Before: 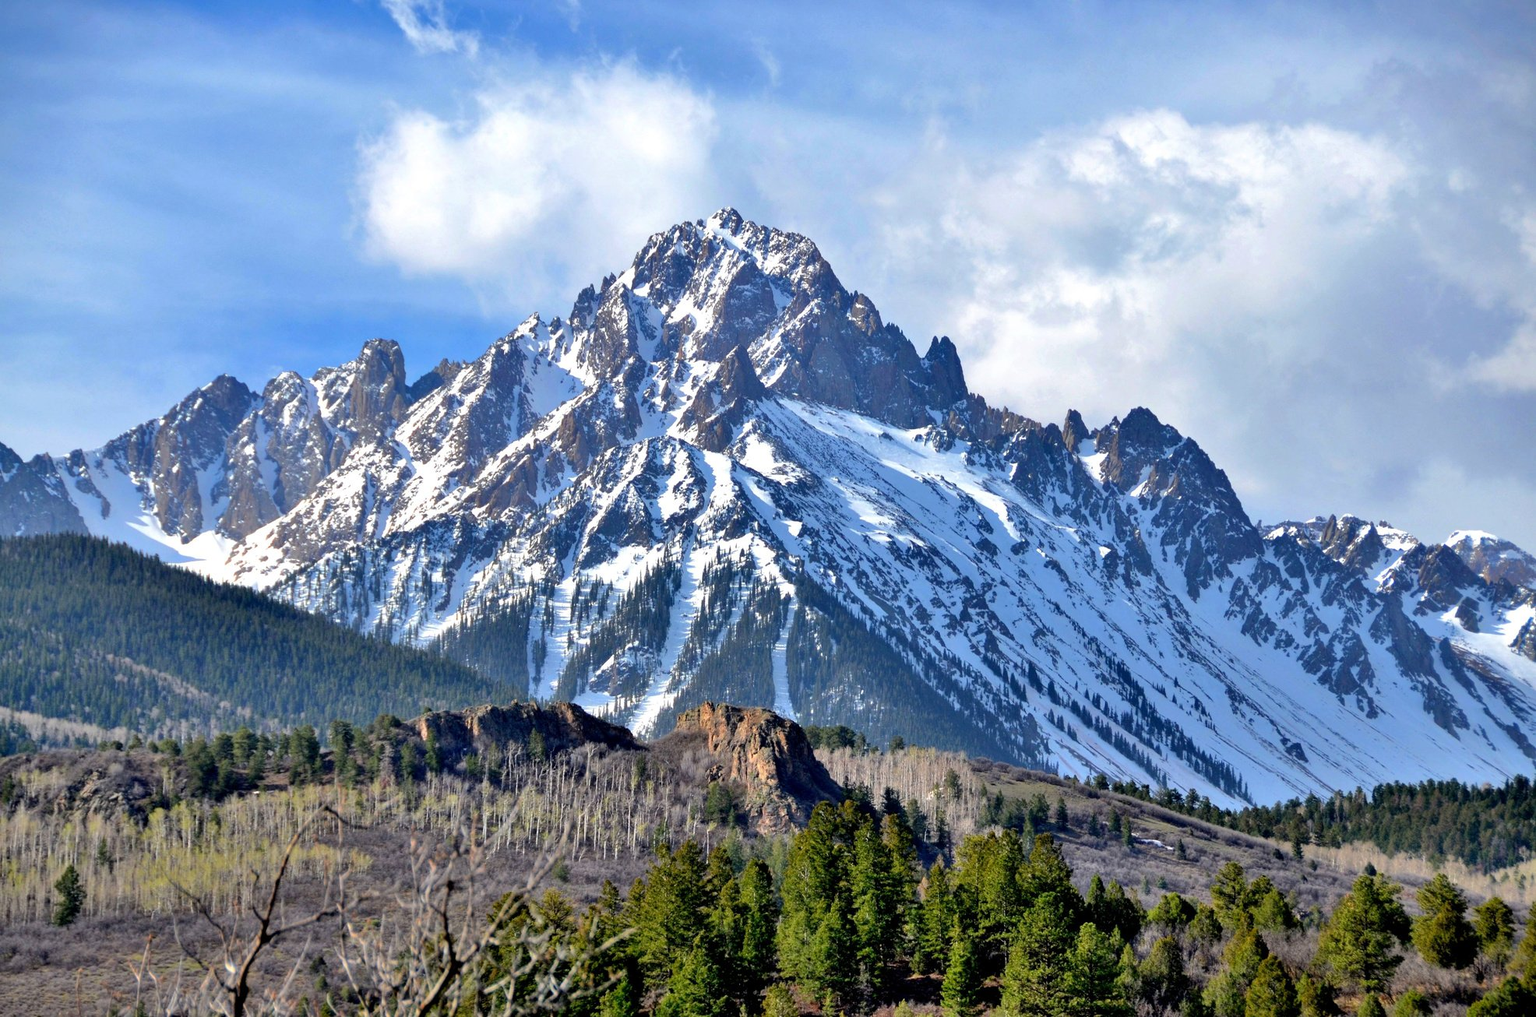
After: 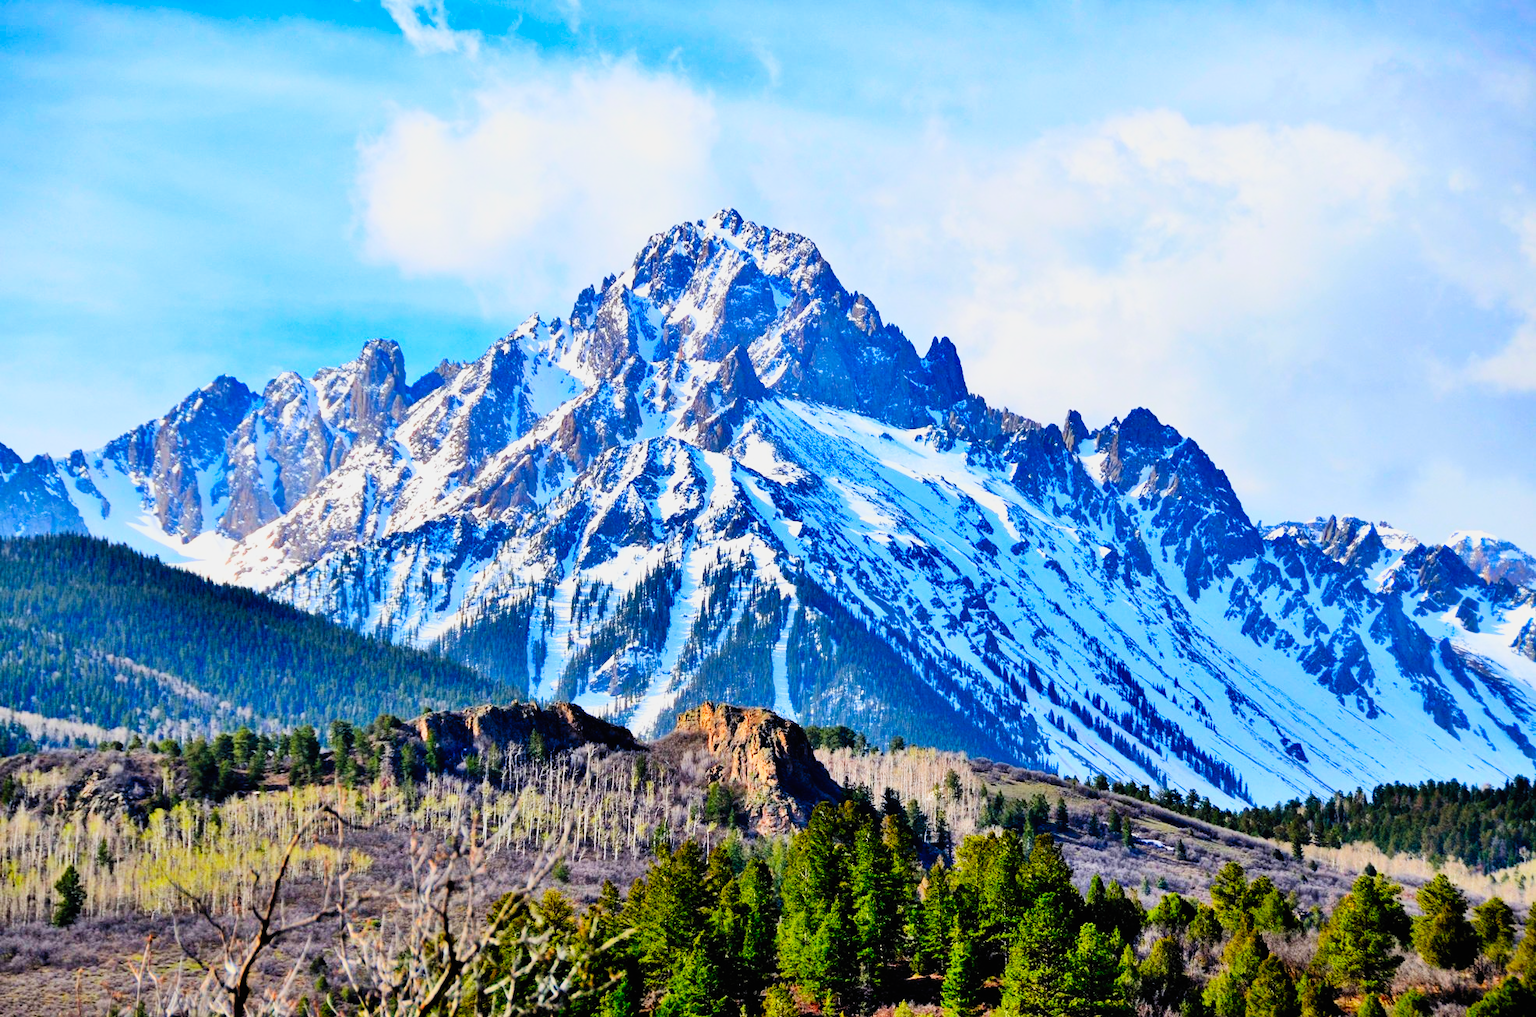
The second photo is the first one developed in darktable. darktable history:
contrast brightness saturation: contrast 0.2, brightness 0.2, saturation 0.8
bloom: size 3%, threshold 100%, strength 0%
sigmoid: contrast 1.7, skew -0.2, preserve hue 0%, red attenuation 0.1, red rotation 0.035, green attenuation 0.1, green rotation -0.017, blue attenuation 0.15, blue rotation -0.052, base primaries Rec2020
